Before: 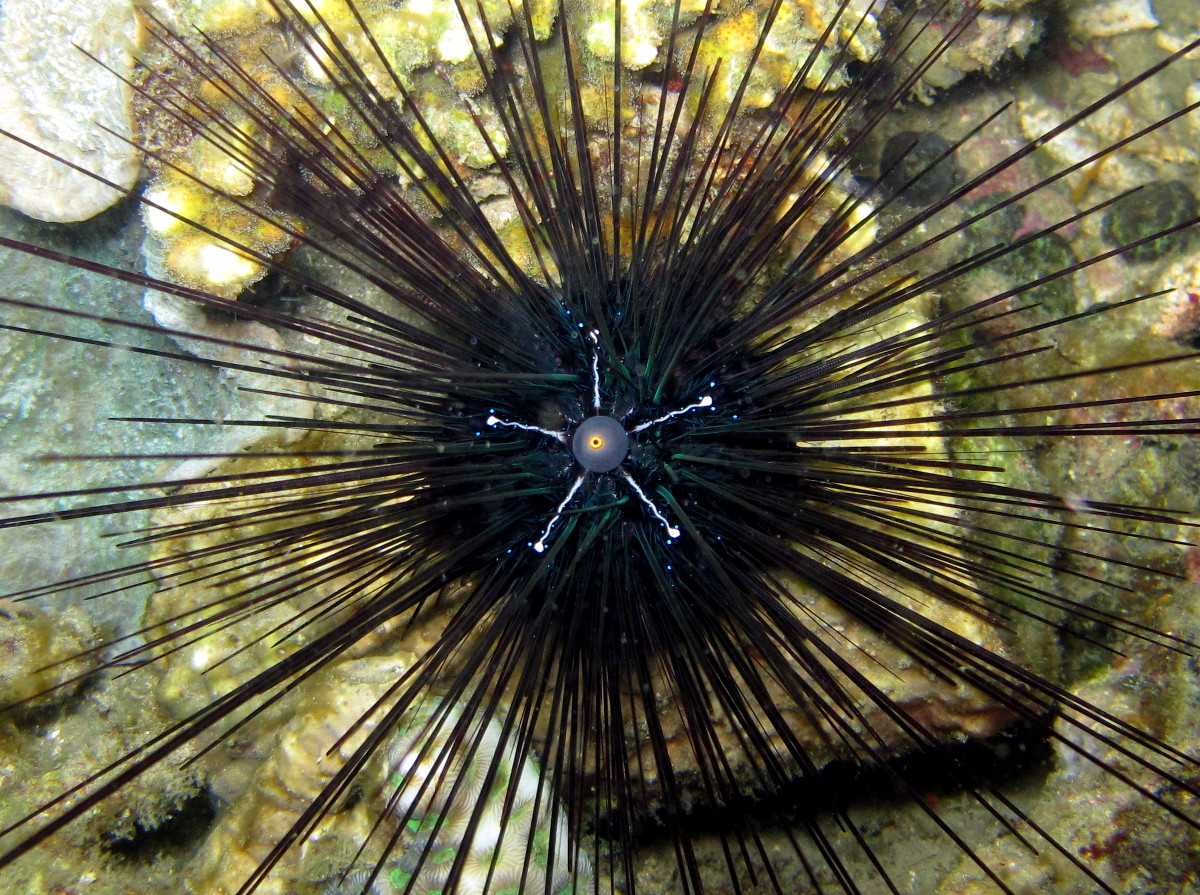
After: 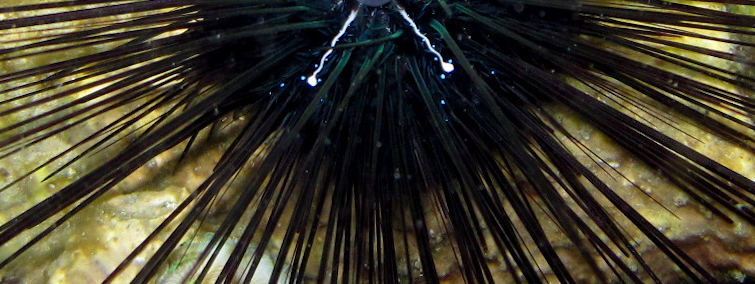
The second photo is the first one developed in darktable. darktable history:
crop: left 18.091%, top 51.13%, right 17.525%, bottom 16.85%
rotate and perspective: rotation 0.226°, lens shift (vertical) -0.042, crop left 0.023, crop right 0.982, crop top 0.006, crop bottom 0.994
